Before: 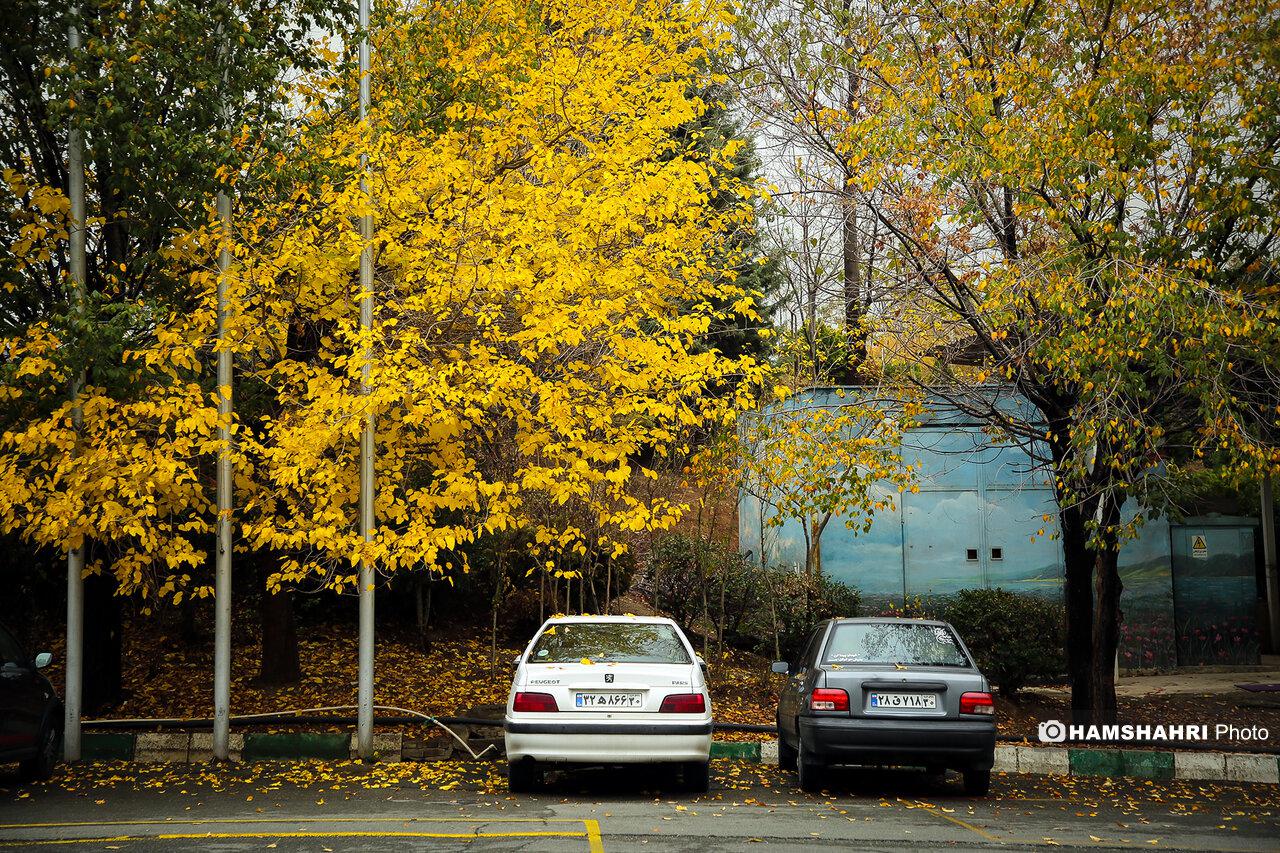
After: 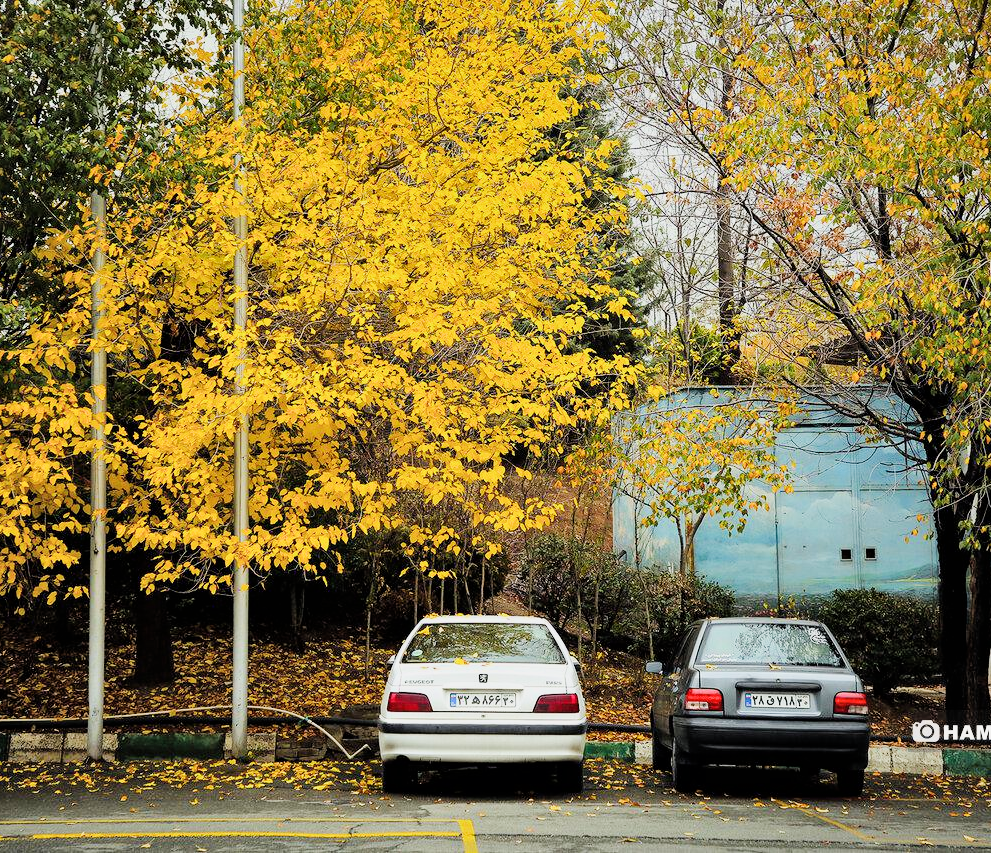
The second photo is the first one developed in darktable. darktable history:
crop: left 9.897%, right 12.666%
exposure: black level correction 0, exposure 0.895 EV, compensate exposure bias true, compensate highlight preservation false
shadows and highlights: shadows 58.47, highlights color adjustment 45.53%, soften with gaussian
filmic rgb: black relative exposure -7.65 EV, white relative exposure 4.56 EV, threshold 2.99 EV, hardness 3.61, contrast 1.054, enable highlight reconstruction true
